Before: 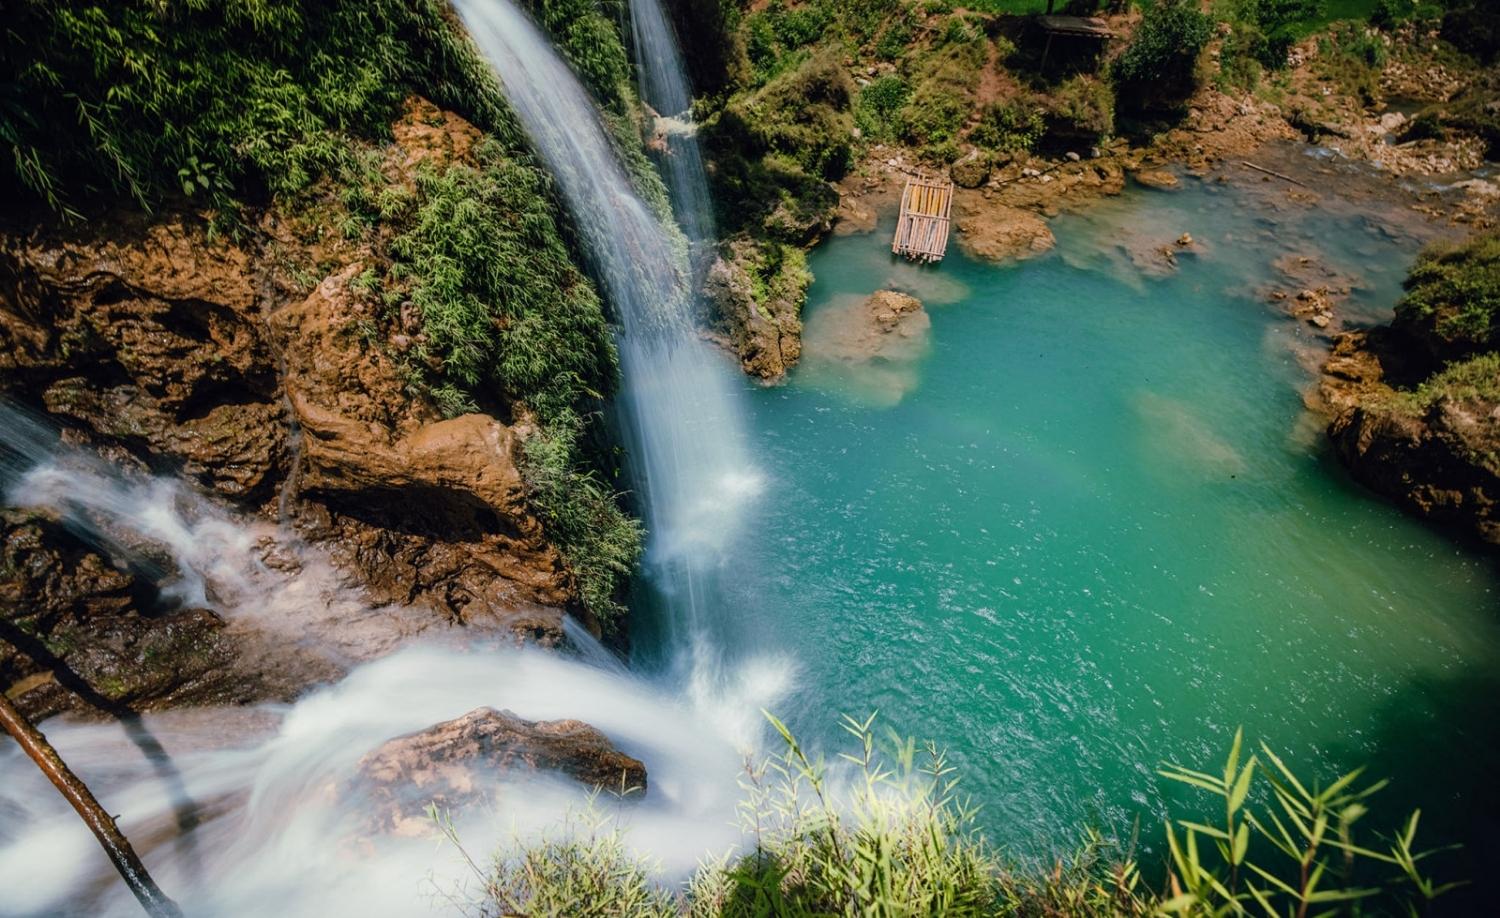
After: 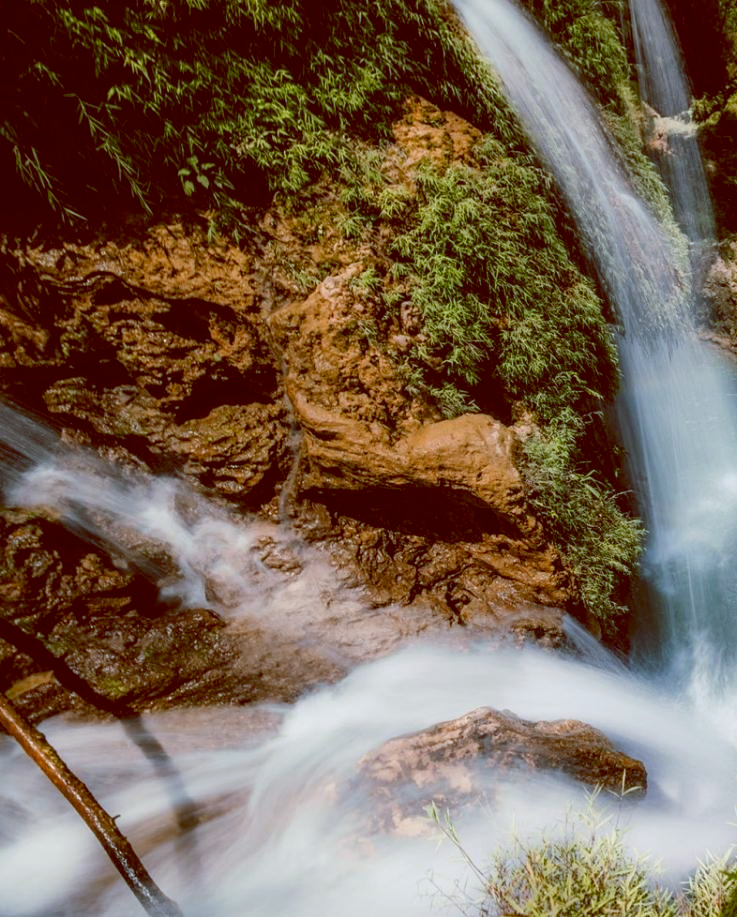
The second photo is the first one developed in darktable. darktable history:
crop and rotate: left 0%, top 0%, right 50.845%
color balance: lift [1, 1.011, 0.999, 0.989], gamma [1.109, 1.045, 1.039, 0.955], gain [0.917, 0.936, 0.952, 1.064], contrast 2.32%, contrast fulcrum 19%, output saturation 101%
